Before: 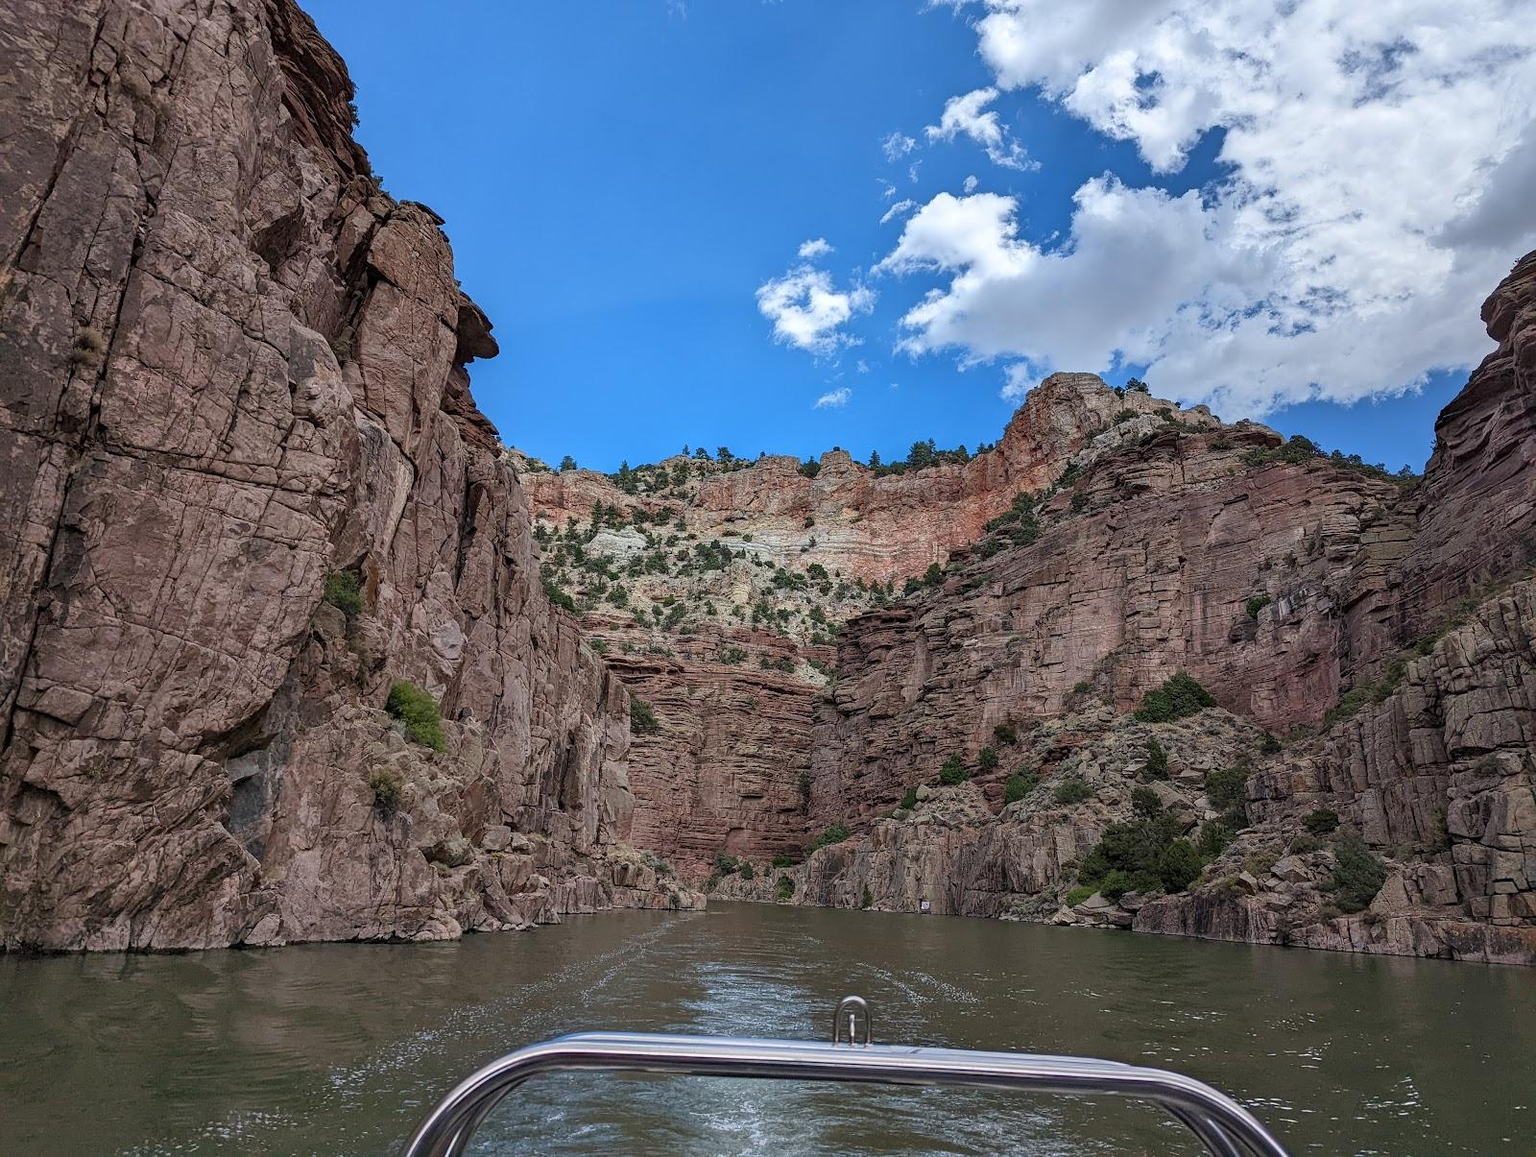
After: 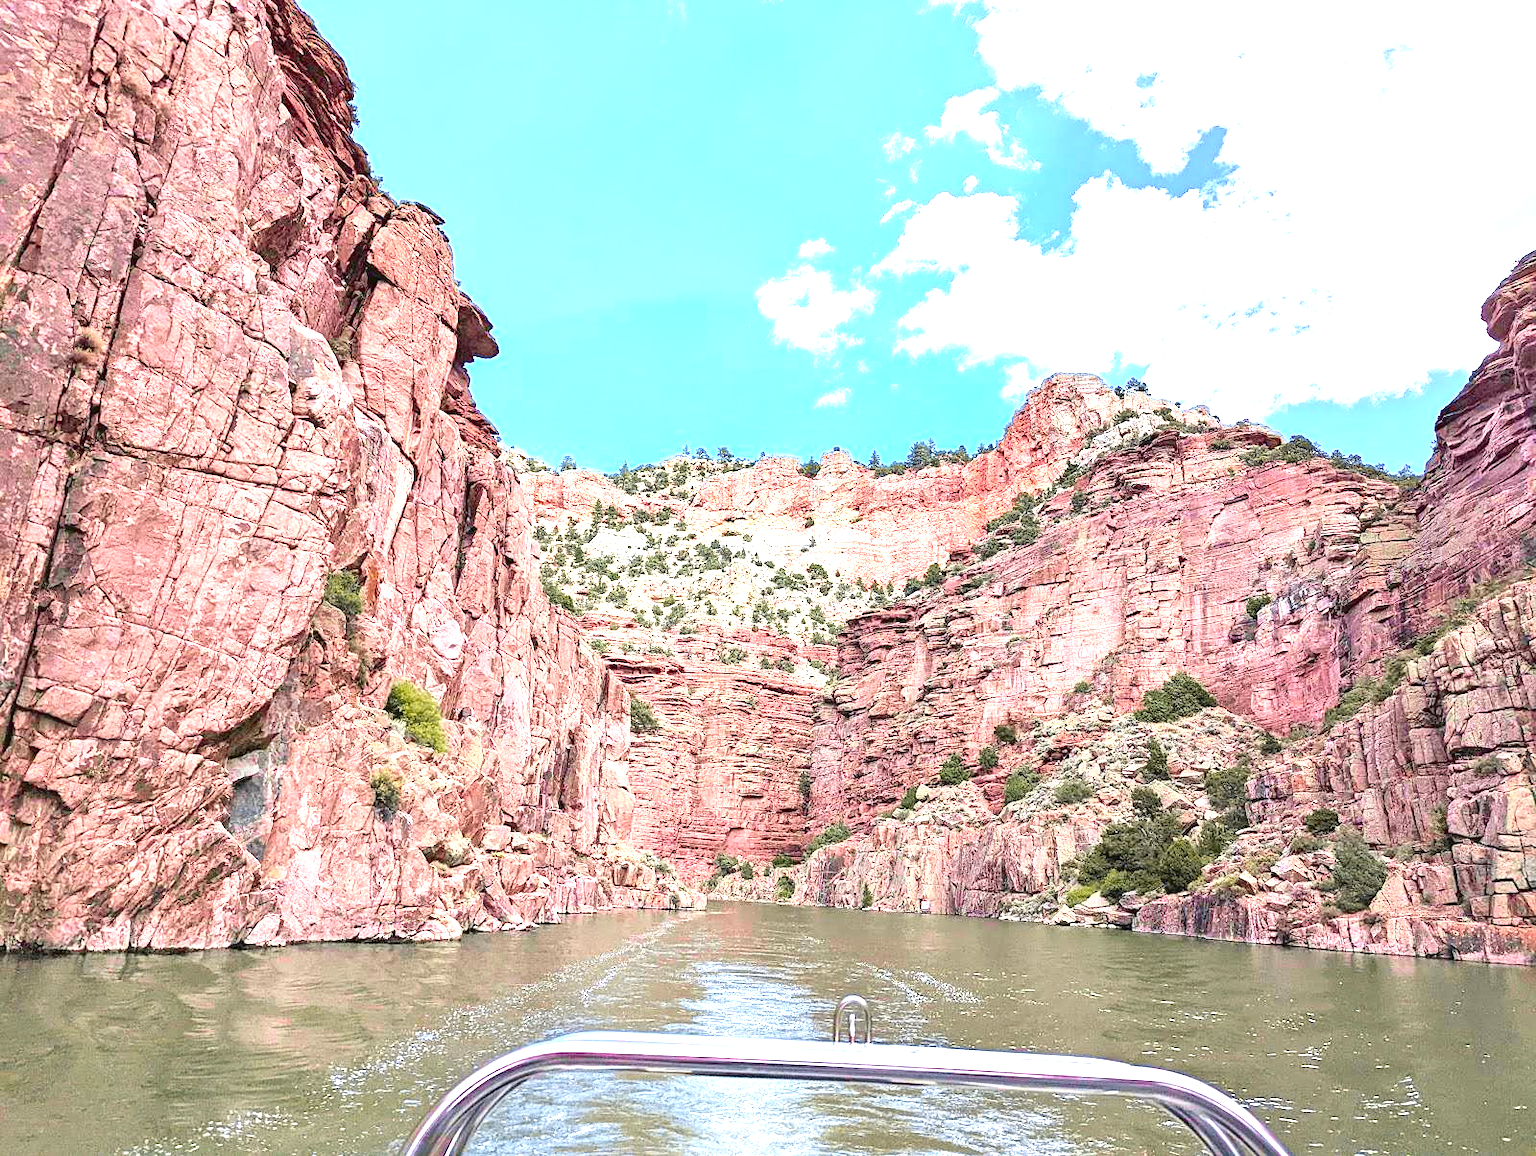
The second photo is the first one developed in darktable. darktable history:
exposure: black level correction 0, exposure 2.387 EV, compensate exposure bias true, compensate highlight preservation false
tone curve: curves: ch0 [(0, 0.036) (0.119, 0.115) (0.466, 0.498) (0.715, 0.767) (0.817, 0.865) (1, 0.998)]; ch1 [(0, 0) (0.377, 0.416) (0.44, 0.461) (0.487, 0.49) (0.514, 0.517) (0.536, 0.577) (0.66, 0.724) (1, 1)]; ch2 [(0, 0) (0.38, 0.405) (0.463, 0.443) (0.492, 0.486) (0.526, 0.541) (0.578, 0.598) (0.653, 0.698) (1, 1)], color space Lab, independent channels, preserve colors none
